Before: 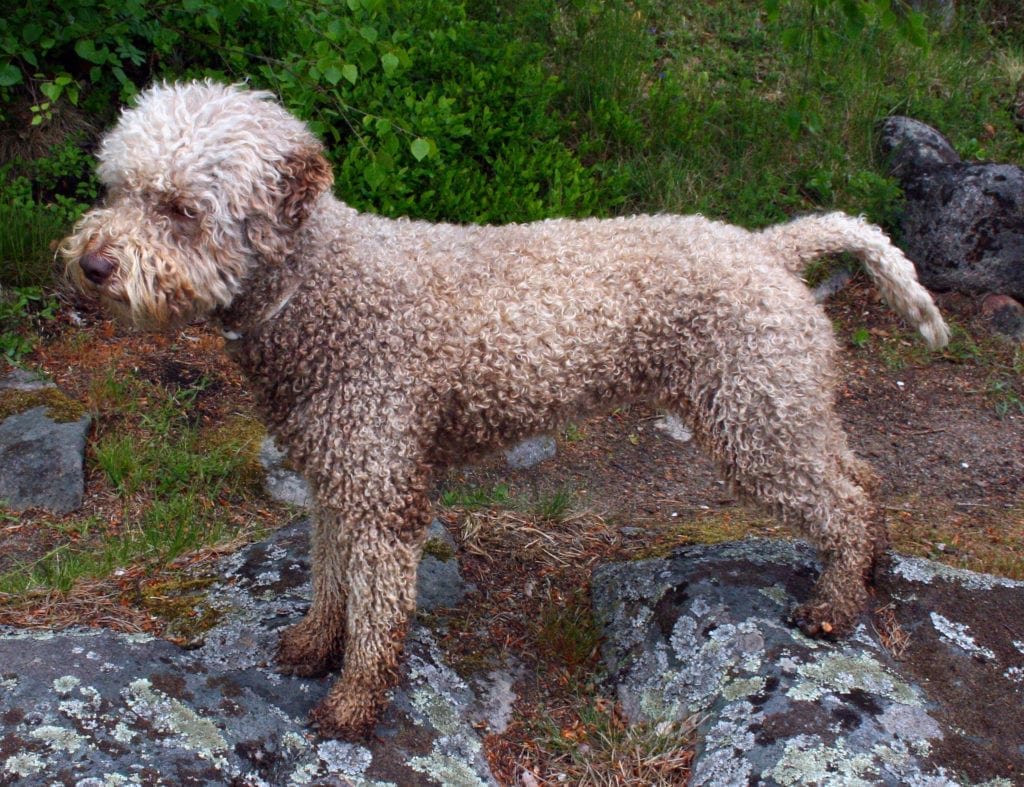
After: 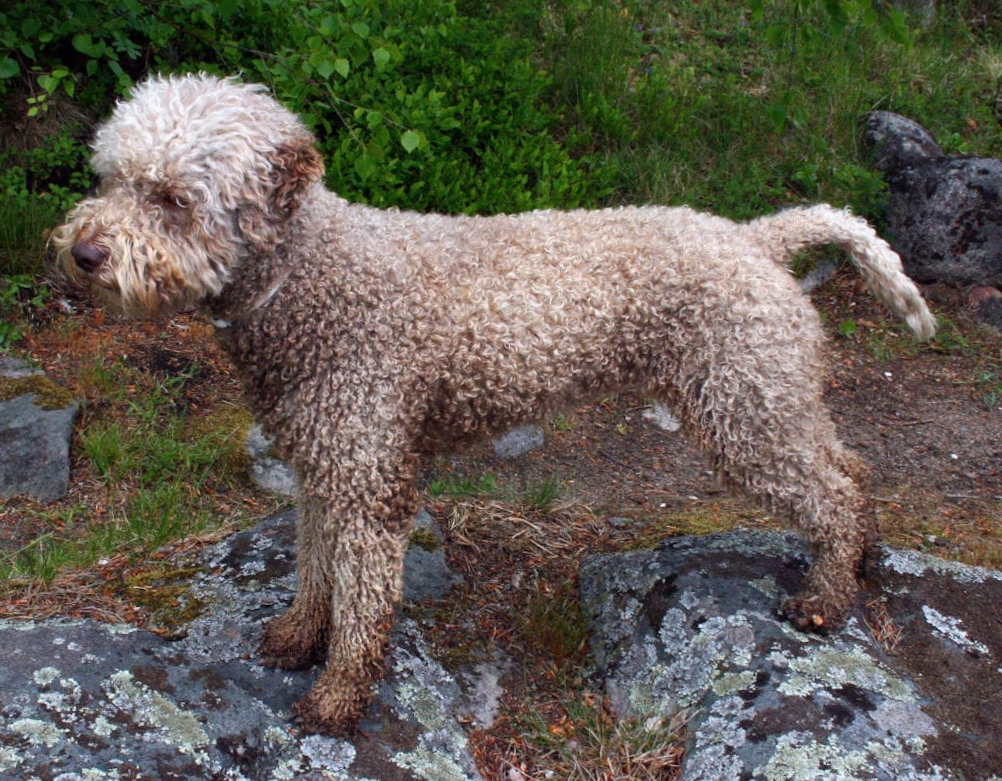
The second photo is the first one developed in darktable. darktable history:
contrast brightness saturation: saturation -0.05
rotate and perspective: rotation 0.226°, lens shift (vertical) -0.042, crop left 0.023, crop right 0.982, crop top 0.006, crop bottom 0.994
